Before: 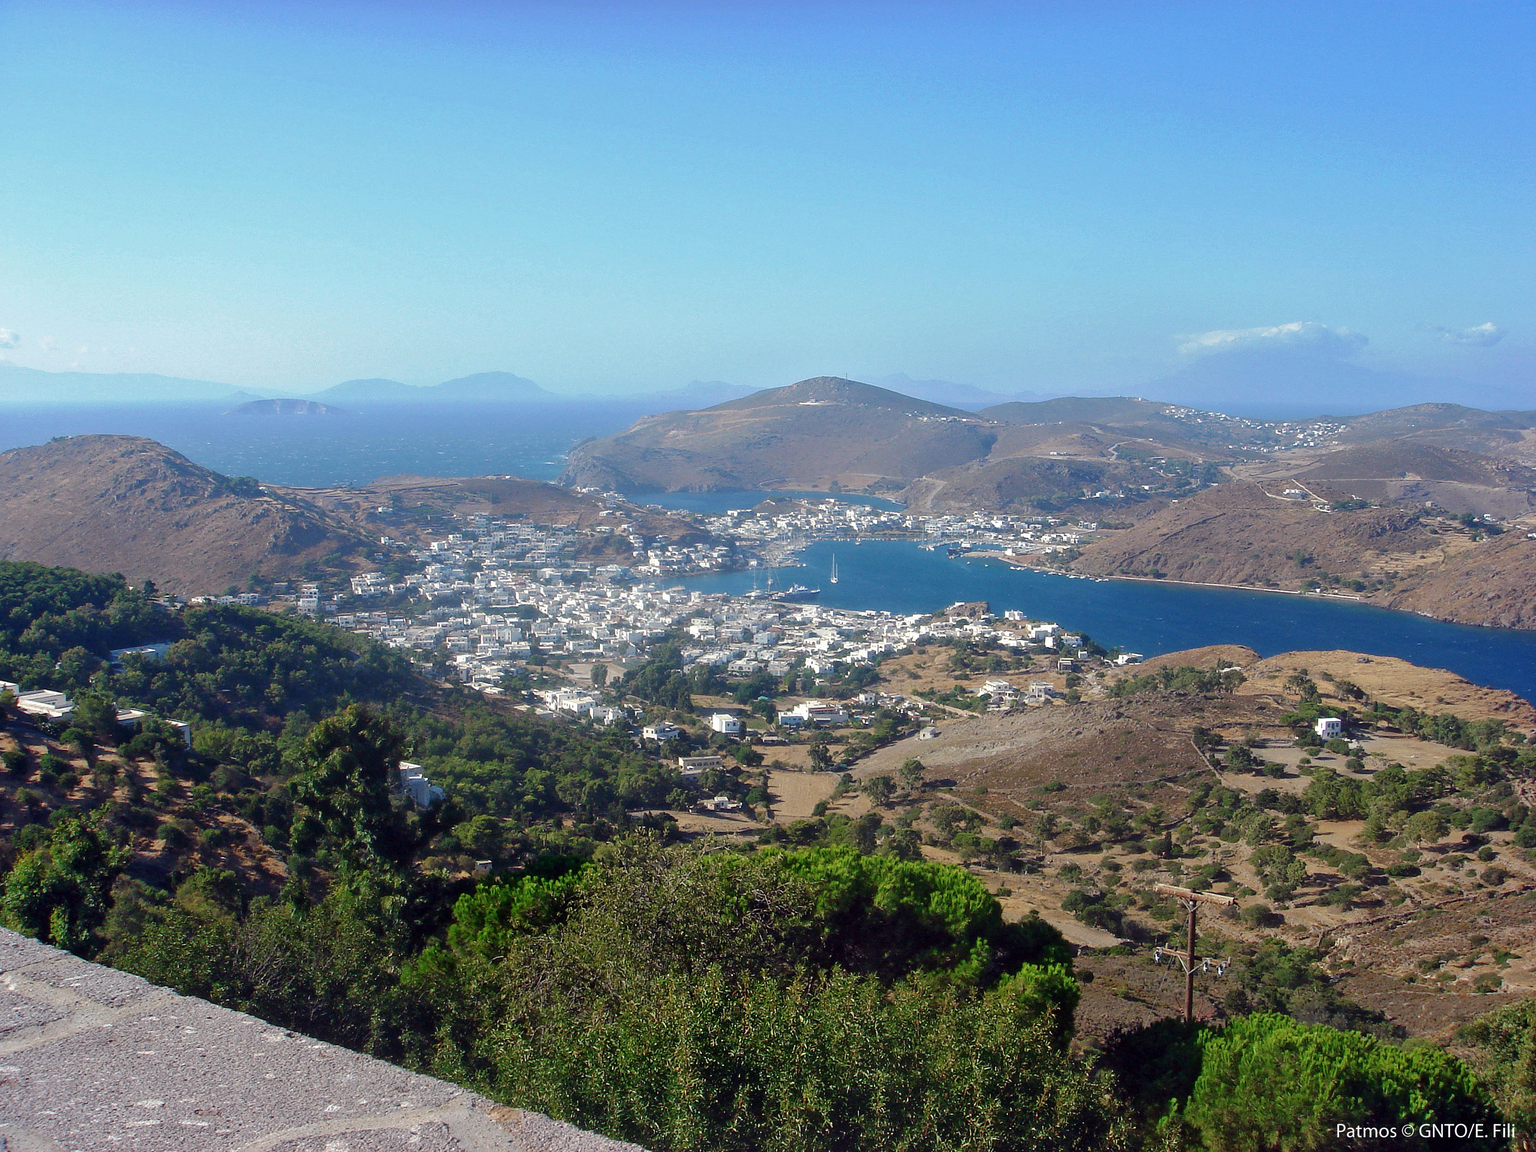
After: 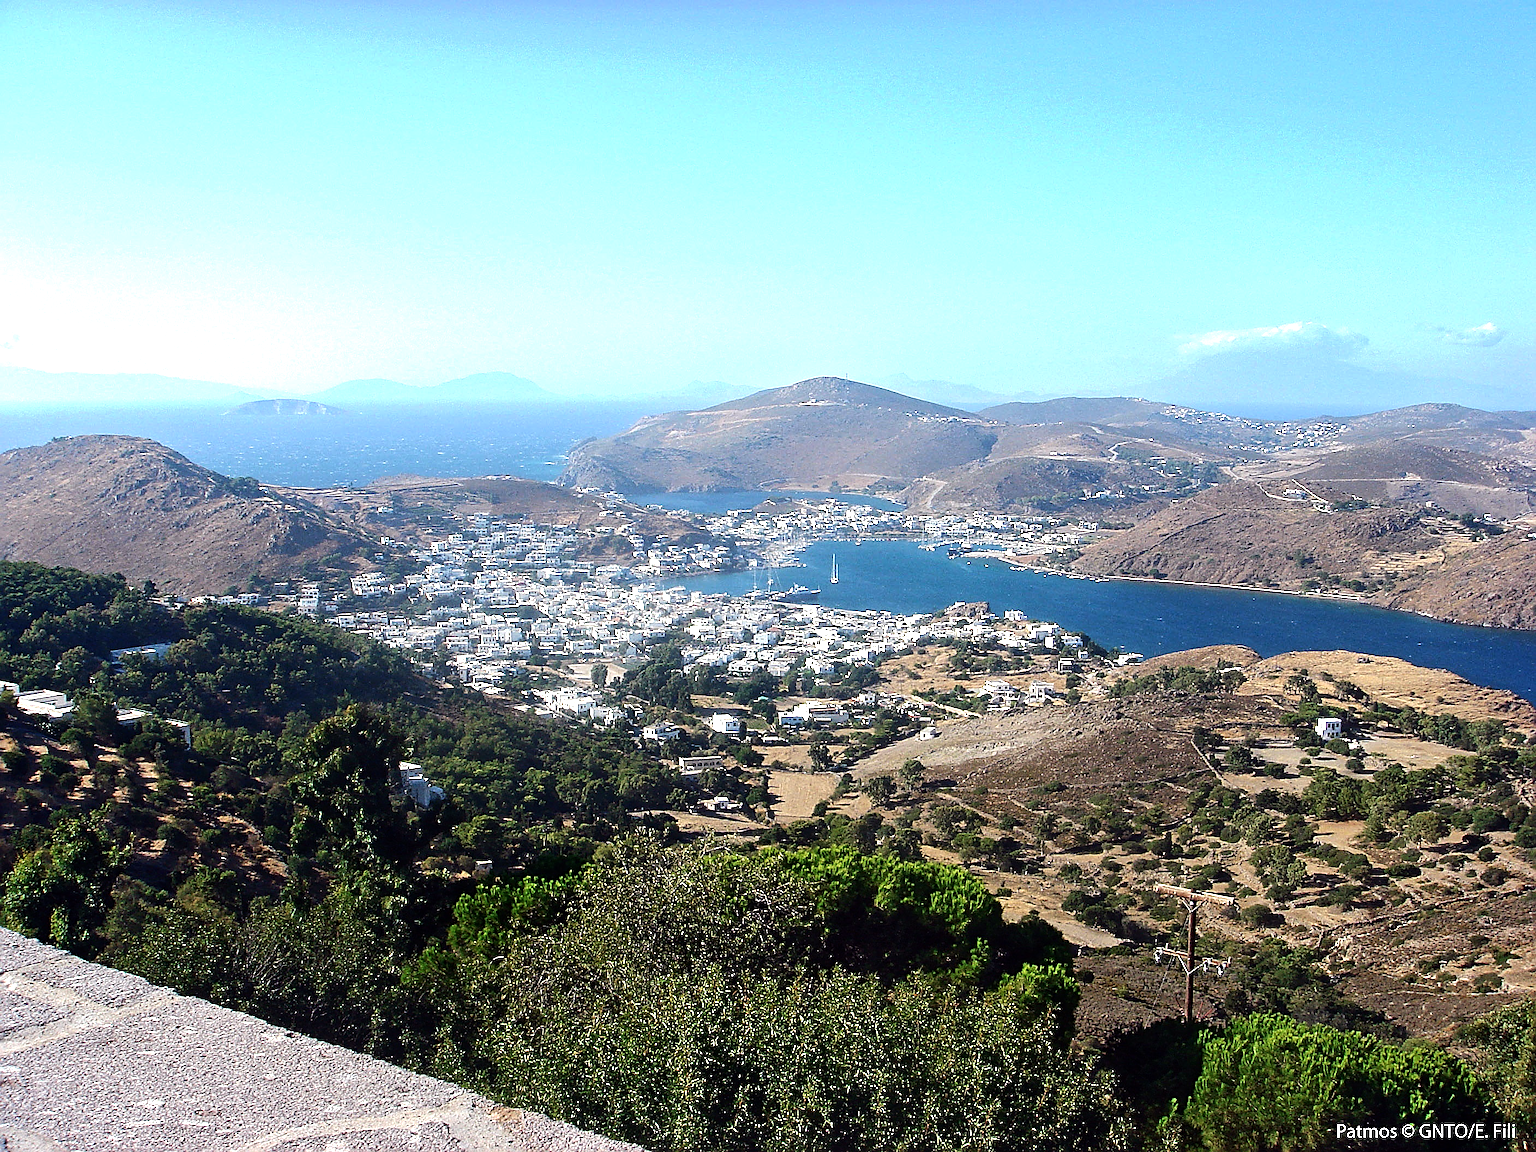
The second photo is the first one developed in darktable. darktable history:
tone equalizer: -8 EV -1.08 EV, -7 EV -1.01 EV, -6 EV -0.867 EV, -5 EV -0.578 EV, -3 EV 0.578 EV, -2 EV 0.867 EV, -1 EV 1.01 EV, +0 EV 1.08 EV, edges refinement/feathering 500, mask exposure compensation -1.57 EV, preserve details no
sharpen: radius 2.676, amount 0.669
